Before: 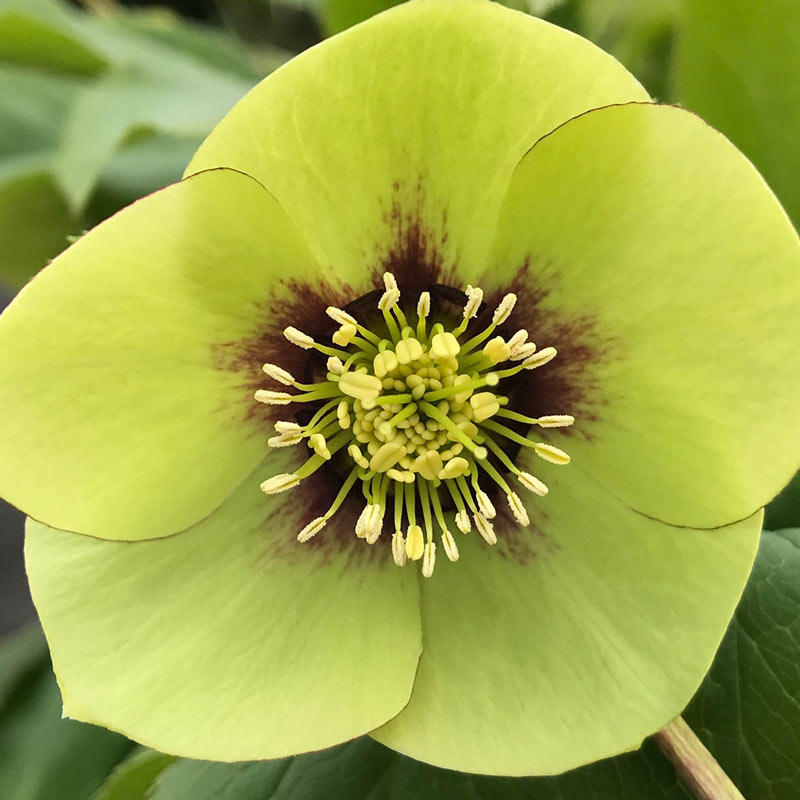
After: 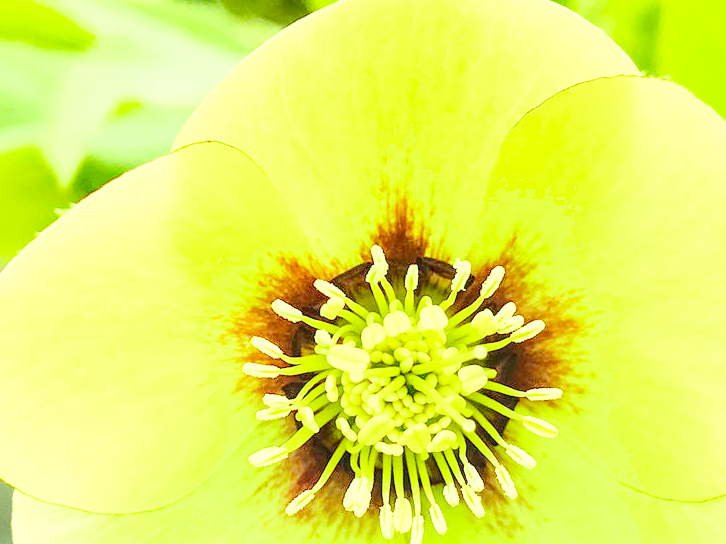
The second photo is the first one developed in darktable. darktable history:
crop: left 1.517%, top 3.44%, right 7.693%, bottom 28.439%
base curve: curves: ch0 [(0, 0) (0.028, 0.03) (0.121, 0.232) (0.46, 0.748) (0.859, 0.968) (1, 1)], fusion 1, preserve colors none
contrast brightness saturation: contrast 0.099, saturation -0.355
exposure: black level correction -0.005, exposure 1.004 EV, compensate highlight preservation false
color correction: highlights a* -11.07, highlights b* 9.89, saturation 1.71
local contrast: on, module defaults
shadows and highlights: shadows -68.79, highlights 34.86, soften with gaussian
color balance rgb: highlights gain › chroma 8.062%, highlights gain › hue 83.76°, perceptual saturation grading › global saturation 20%, perceptual saturation grading › highlights -24.803%, perceptual saturation grading › shadows 25.366%
